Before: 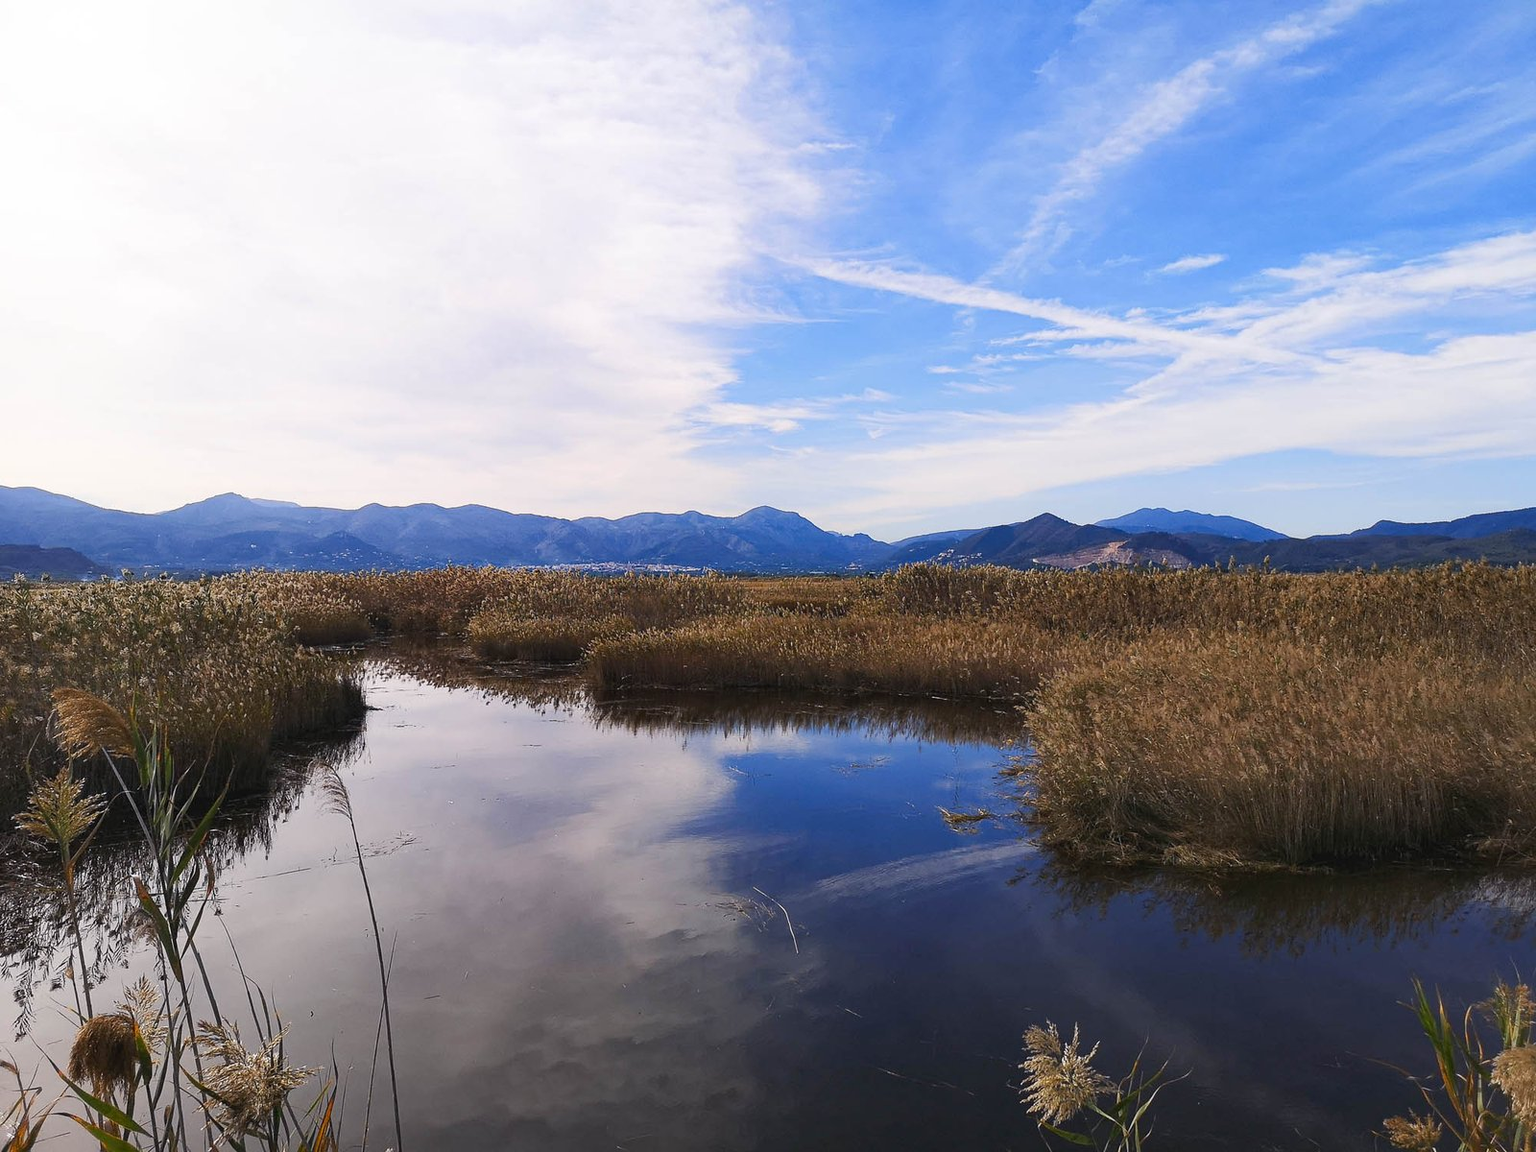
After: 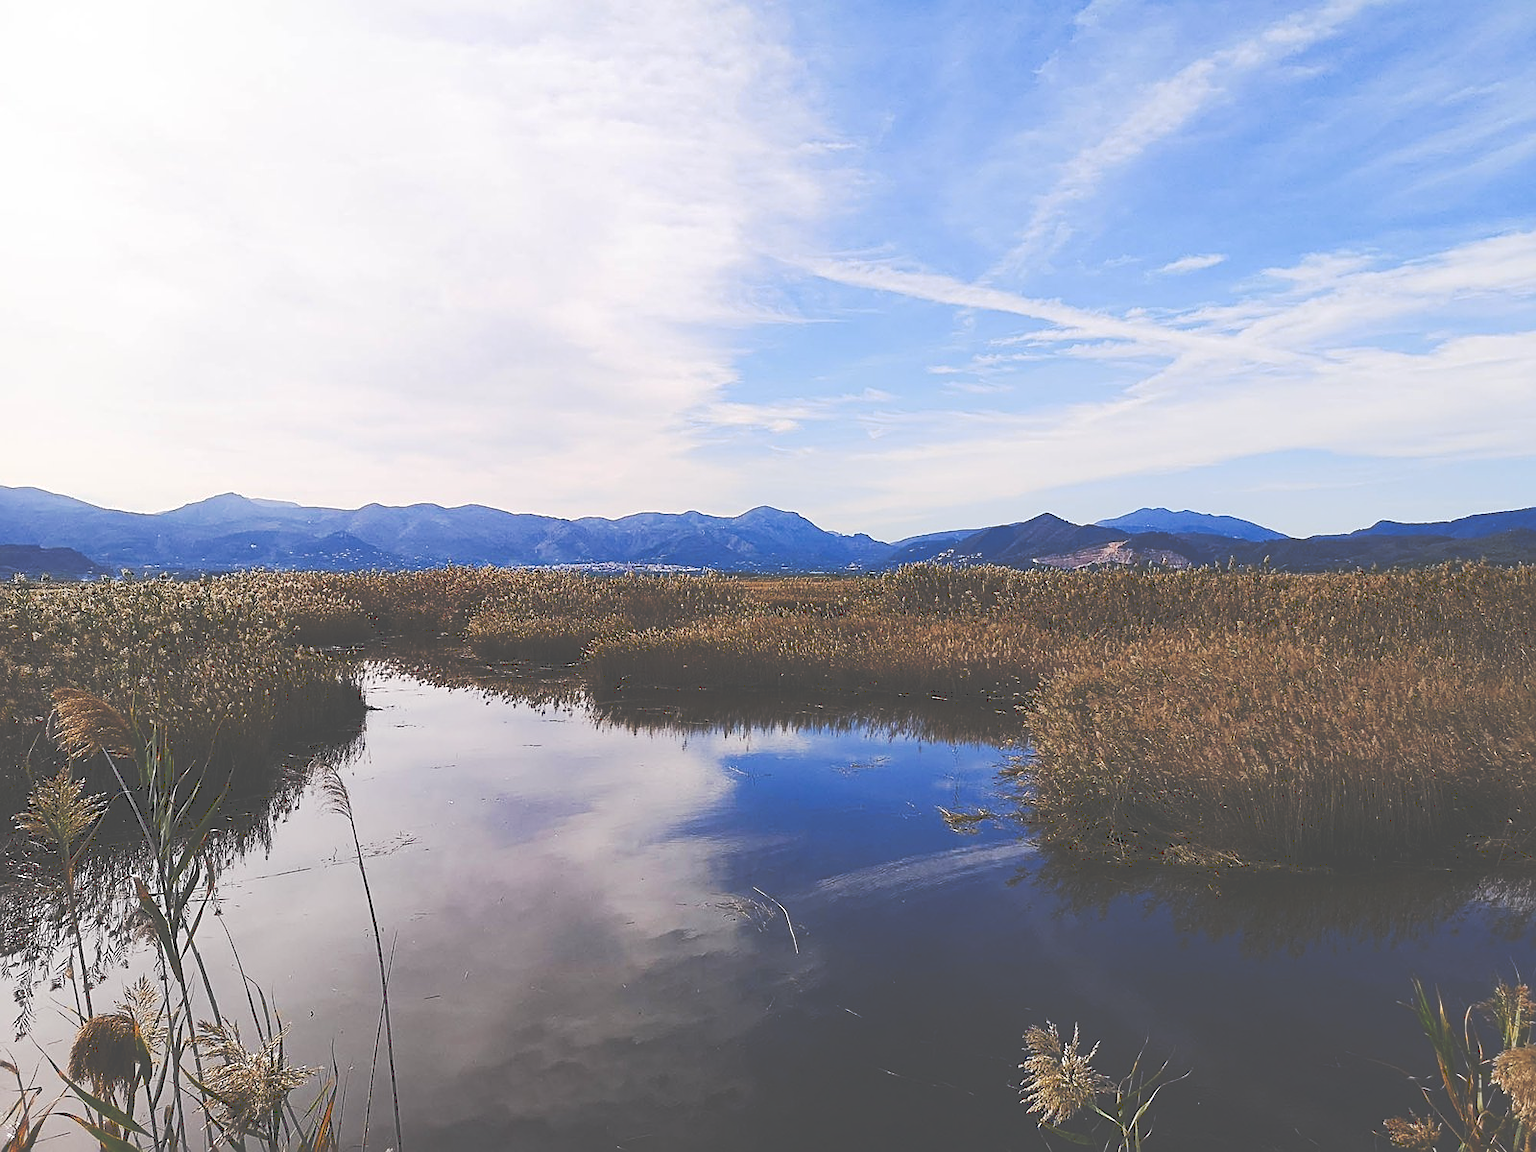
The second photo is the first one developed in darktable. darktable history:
tone curve: curves: ch0 [(0, 0) (0.003, 0.299) (0.011, 0.299) (0.025, 0.299) (0.044, 0.299) (0.069, 0.3) (0.1, 0.306) (0.136, 0.316) (0.177, 0.326) (0.224, 0.338) (0.277, 0.366) (0.335, 0.406) (0.399, 0.462) (0.468, 0.533) (0.543, 0.607) (0.623, 0.7) (0.709, 0.775) (0.801, 0.843) (0.898, 0.903) (1, 1)], preserve colors none
sharpen: on, module defaults
